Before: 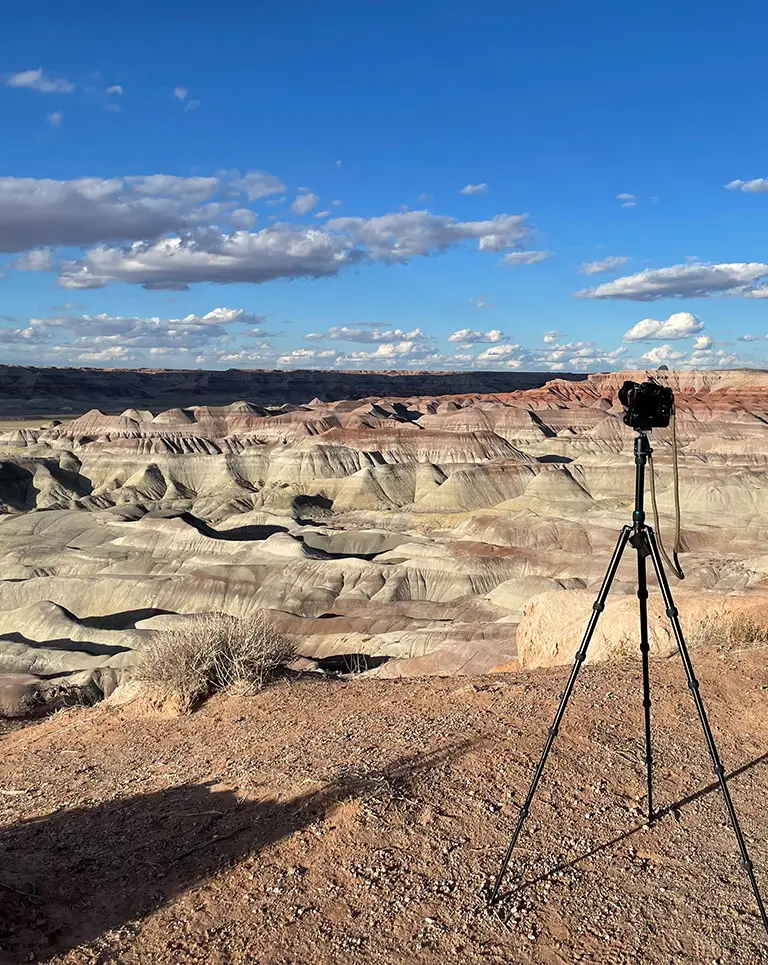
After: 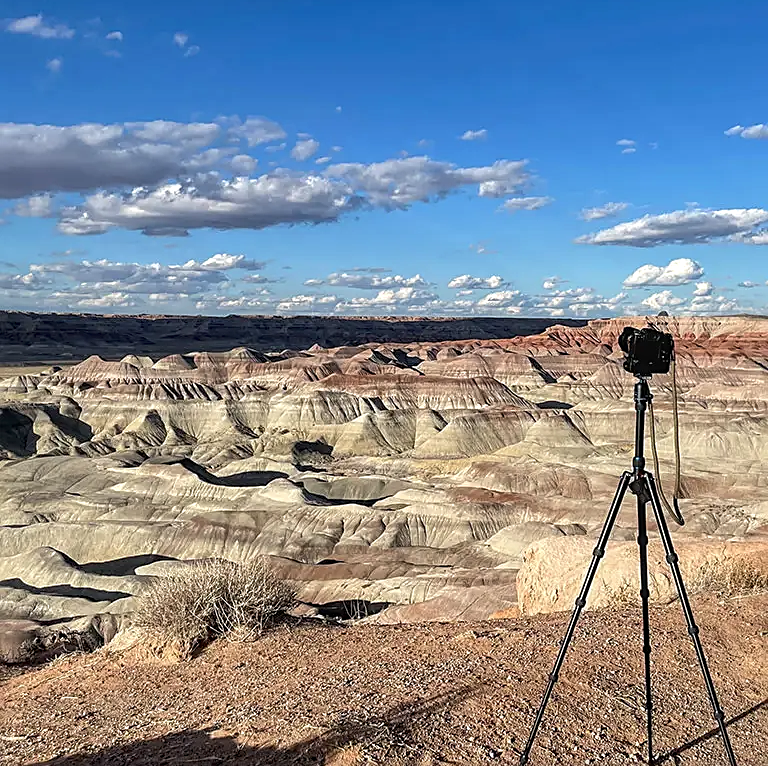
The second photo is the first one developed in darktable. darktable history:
crop and rotate: top 5.667%, bottom 14.937%
local contrast: detail 130%
sharpen: on, module defaults
